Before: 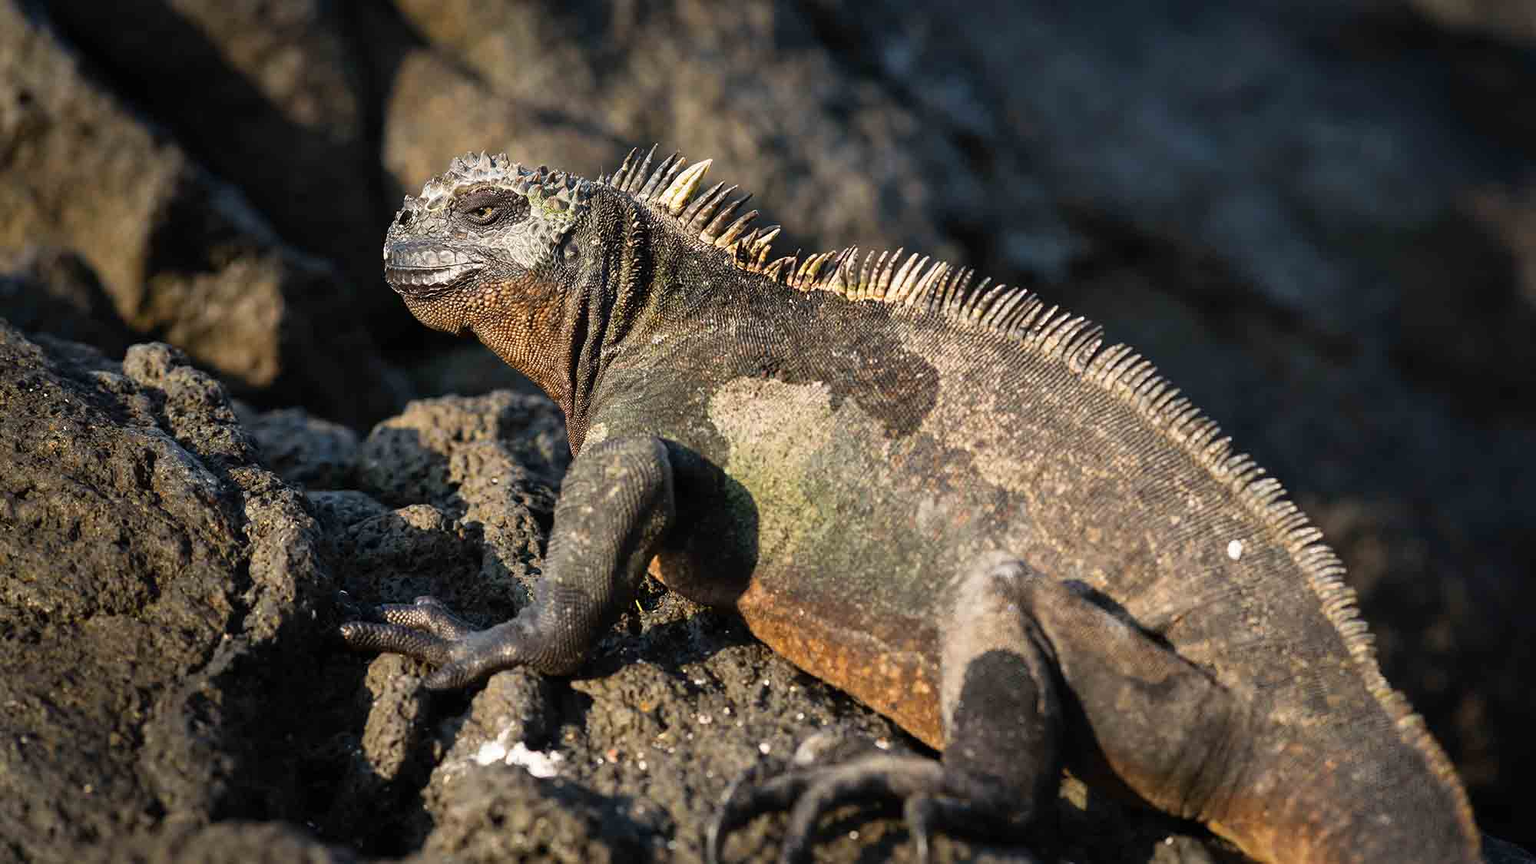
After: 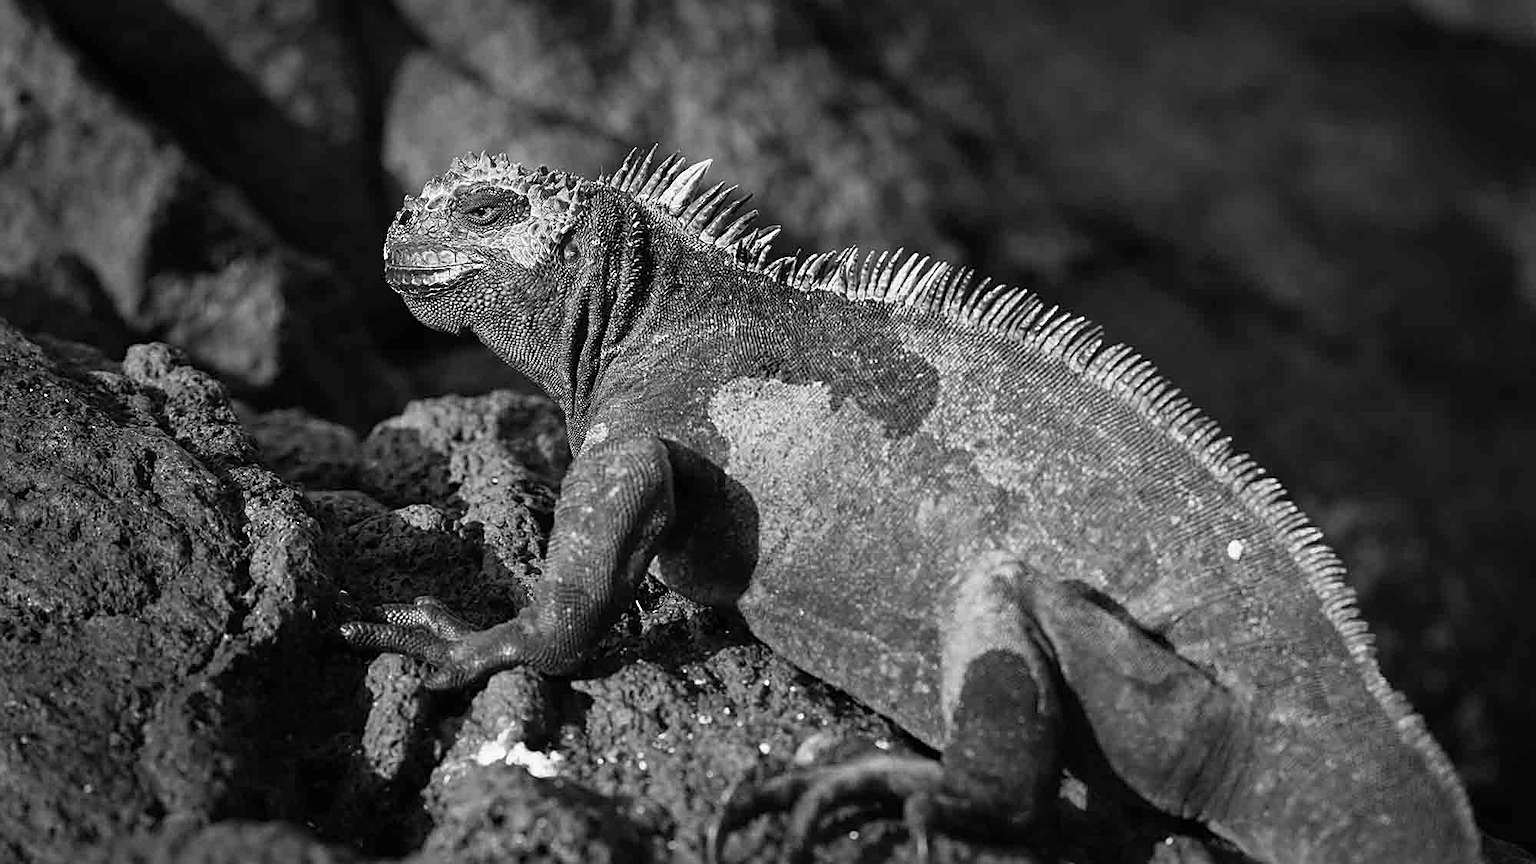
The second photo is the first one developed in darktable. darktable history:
monochrome: a -11.7, b 1.62, size 0.5, highlights 0.38
sharpen: on, module defaults
